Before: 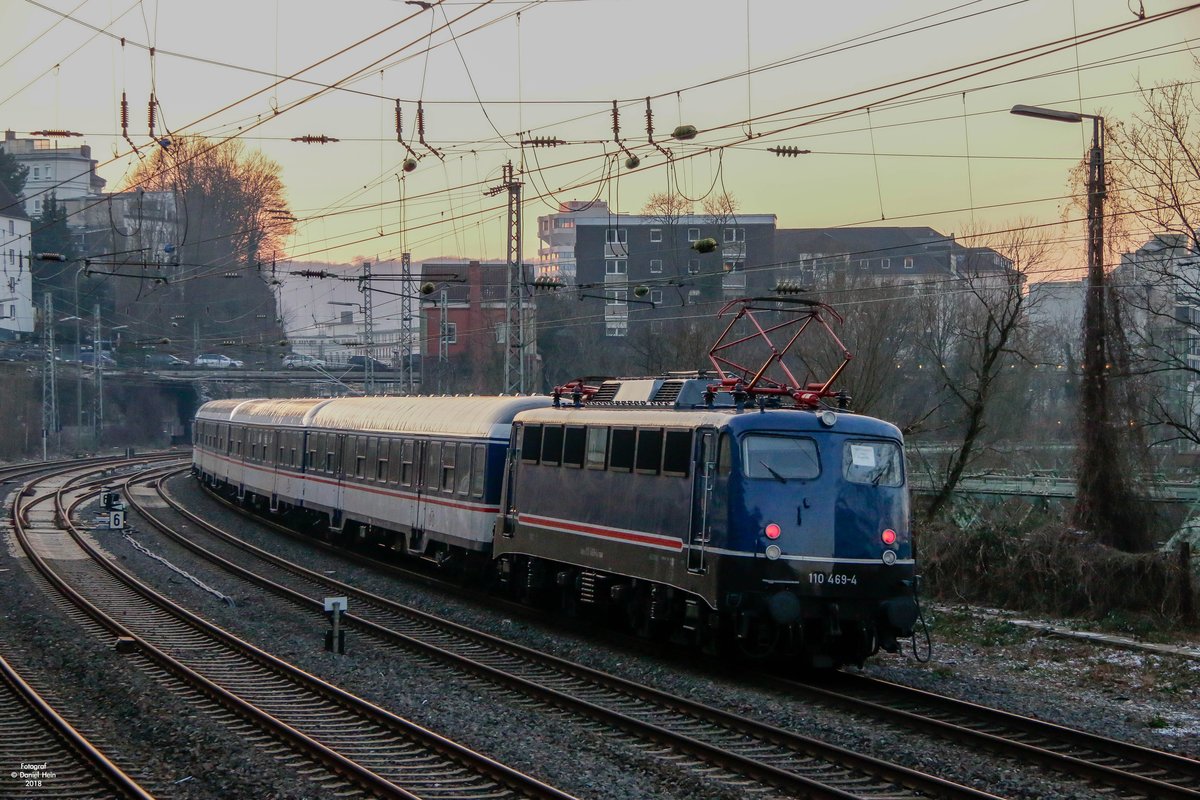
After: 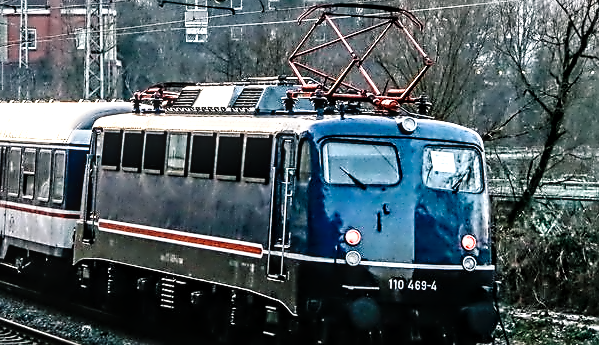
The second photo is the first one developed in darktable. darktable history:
crop: left 35.019%, top 36.795%, right 15.018%, bottom 20%
tone curve: curves: ch0 [(0, 0) (0.003, 0.004) (0.011, 0.006) (0.025, 0.011) (0.044, 0.017) (0.069, 0.029) (0.1, 0.047) (0.136, 0.07) (0.177, 0.121) (0.224, 0.182) (0.277, 0.257) (0.335, 0.342) (0.399, 0.432) (0.468, 0.526) (0.543, 0.621) (0.623, 0.711) (0.709, 0.792) (0.801, 0.87) (0.898, 0.951) (1, 1)], preserve colors none
exposure: black level correction 0, exposure 0.889 EV, compensate exposure bias true, compensate highlight preservation false
sharpen: on, module defaults
color balance rgb: shadows lift › chroma 2.636%, shadows lift › hue 193.4°, perceptual saturation grading › global saturation 0.368%, perceptual brilliance grading › highlights 9.66%, perceptual brilliance grading › shadows -4.508%
color zones: curves: ch0 [(0.018, 0.548) (0.224, 0.64) (0.425, 0.447) (0.675, 0.575) (0.732, 0.579)]; ch1 [(0.066, 0.487) (0.25, 0.5) (0.404, 0.43) (0.75, 0.421) (0.956, 0.421)]; ch2 [(0.044, 0.561) (0.215, 0.465) (0.399, 0.544) (0.465, 0.548) (0.614, 0.447) (0.724, 0.43) (0.882, 0.623) (0.956, 0.632)]
contrast equalizer: y [[0.5, 0.542, 0.583, 0.625, 0.667, 0.708], [0.5 ×6], [0.5 ×6], [0, 0.033, 0.067, 0.1, 0.133, 0.167], [0, 0.05, 0.1, 0.15, 0.2, 0.25]]
local contrast: on, module defaults
